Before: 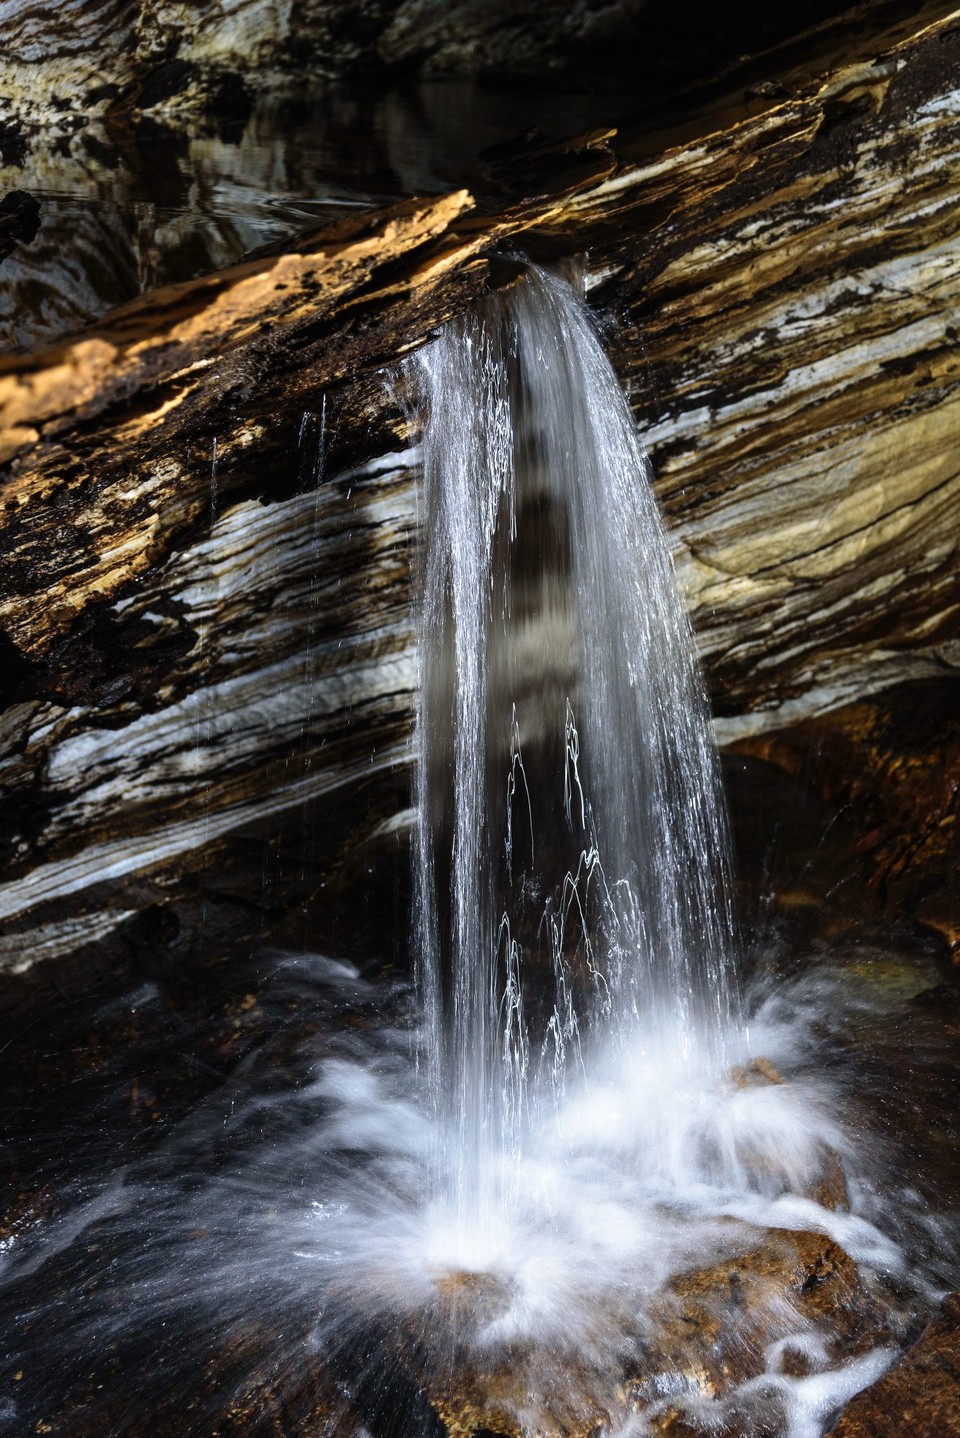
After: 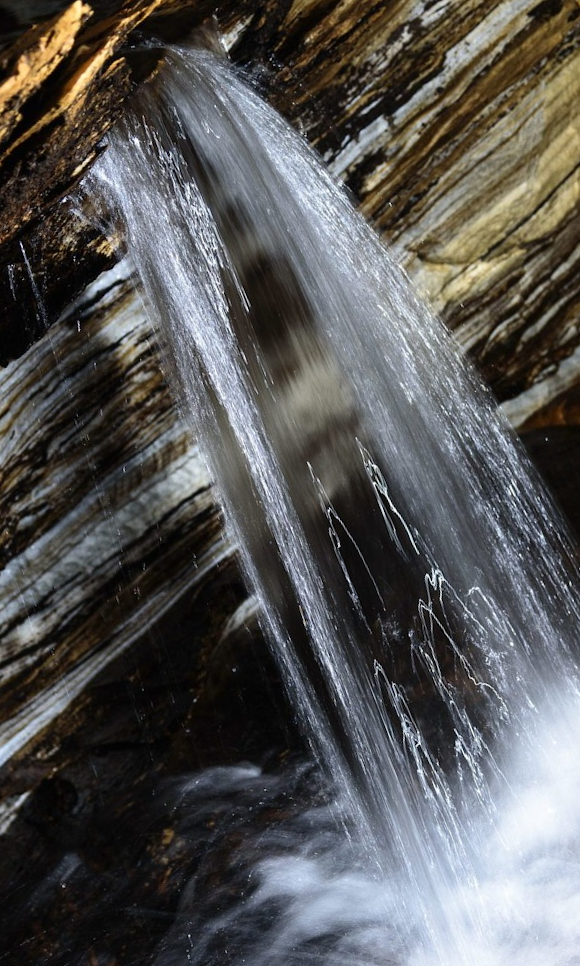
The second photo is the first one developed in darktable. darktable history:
crop and rotate: angle 21.07°, left 6.818%, right 4.162%, bottom 1.109%
